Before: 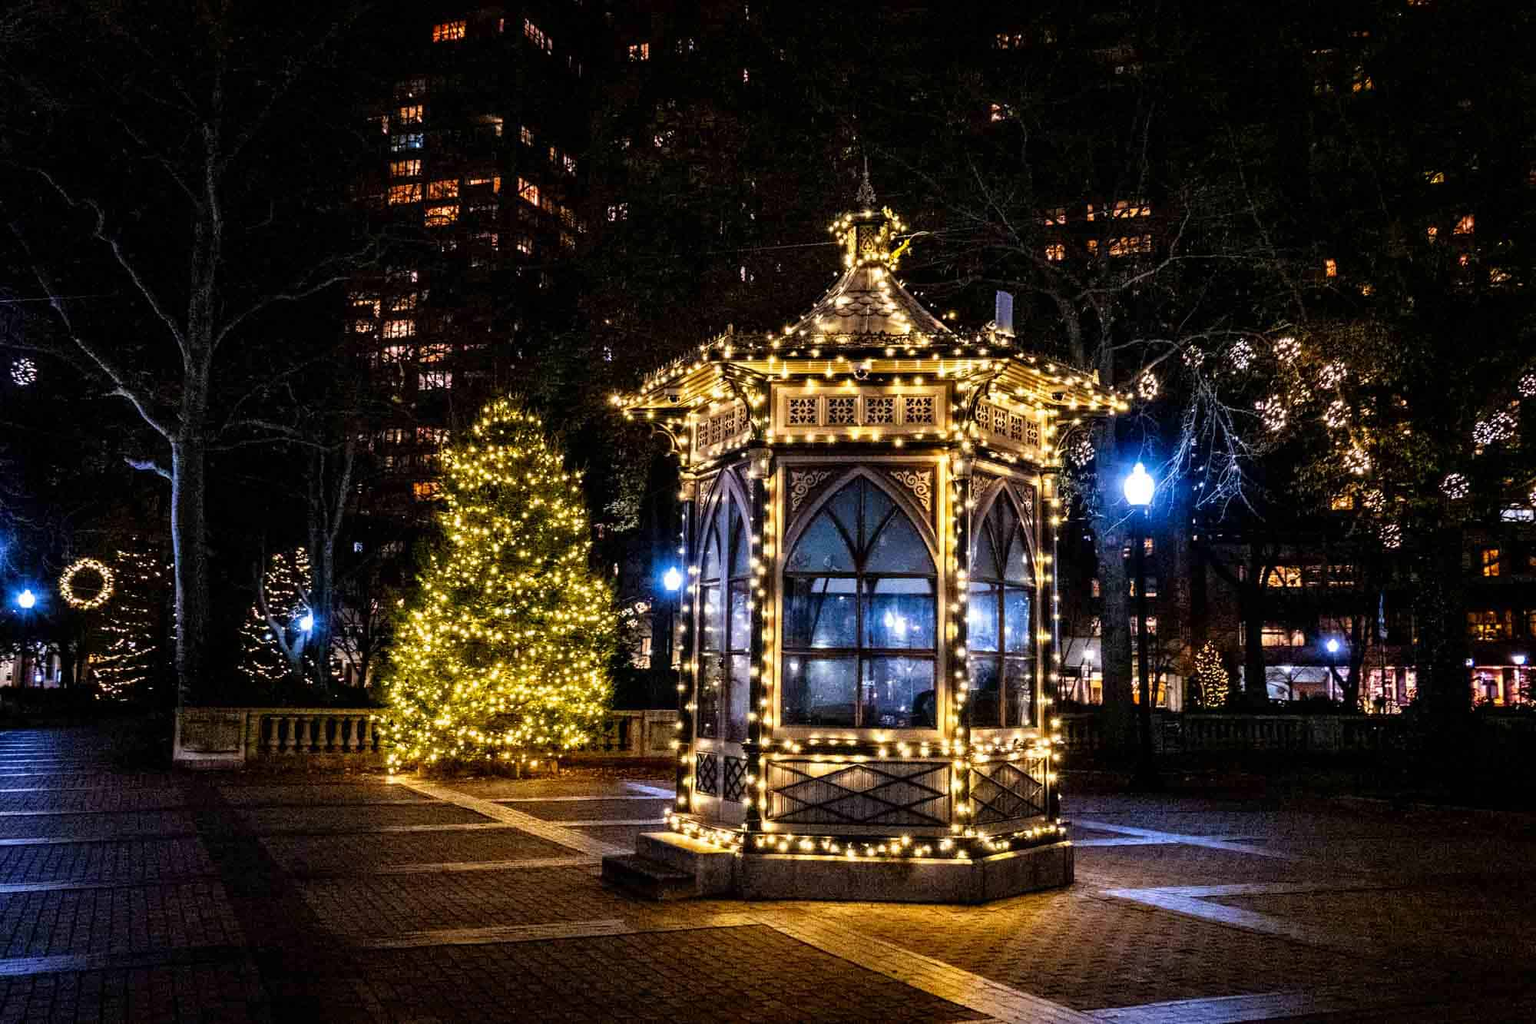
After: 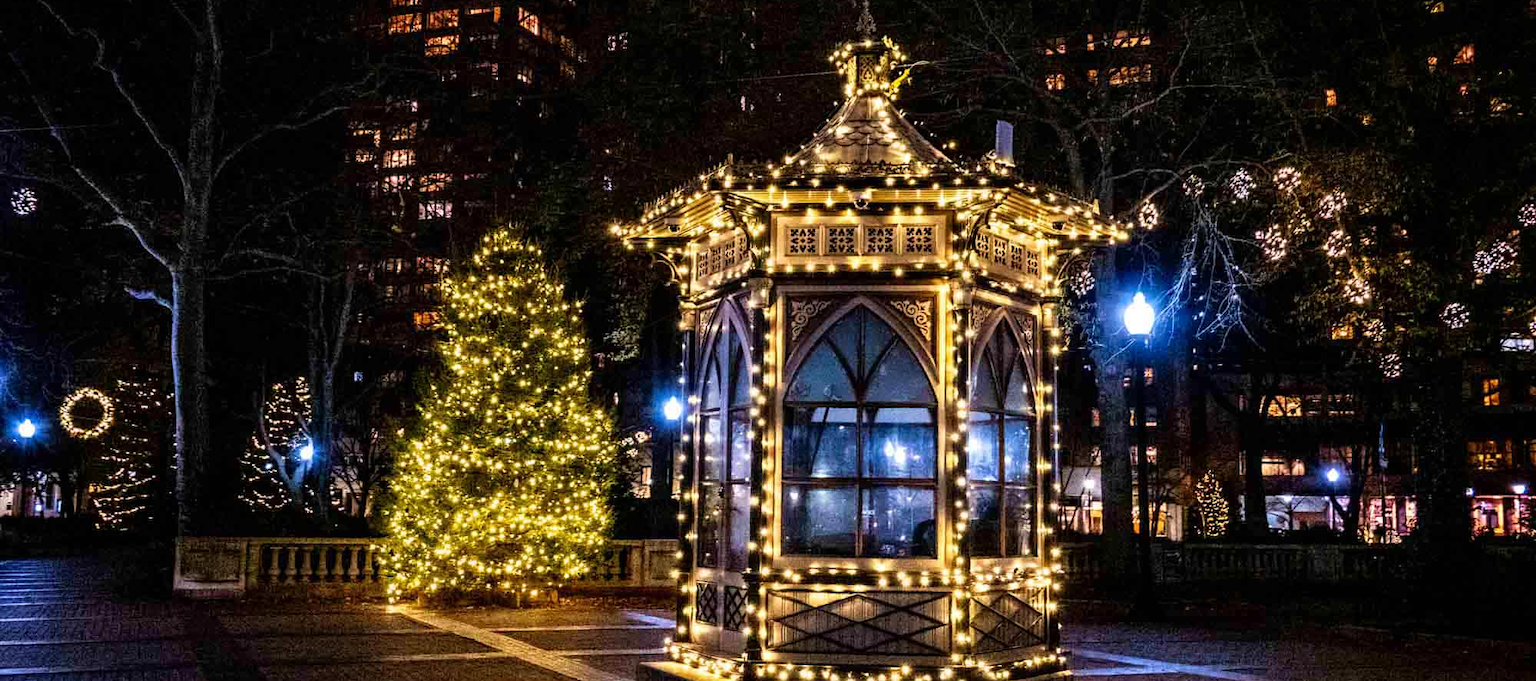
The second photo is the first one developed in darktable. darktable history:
crop: top 16.727%, bottom 16.727%
velvia: on, module defaults
